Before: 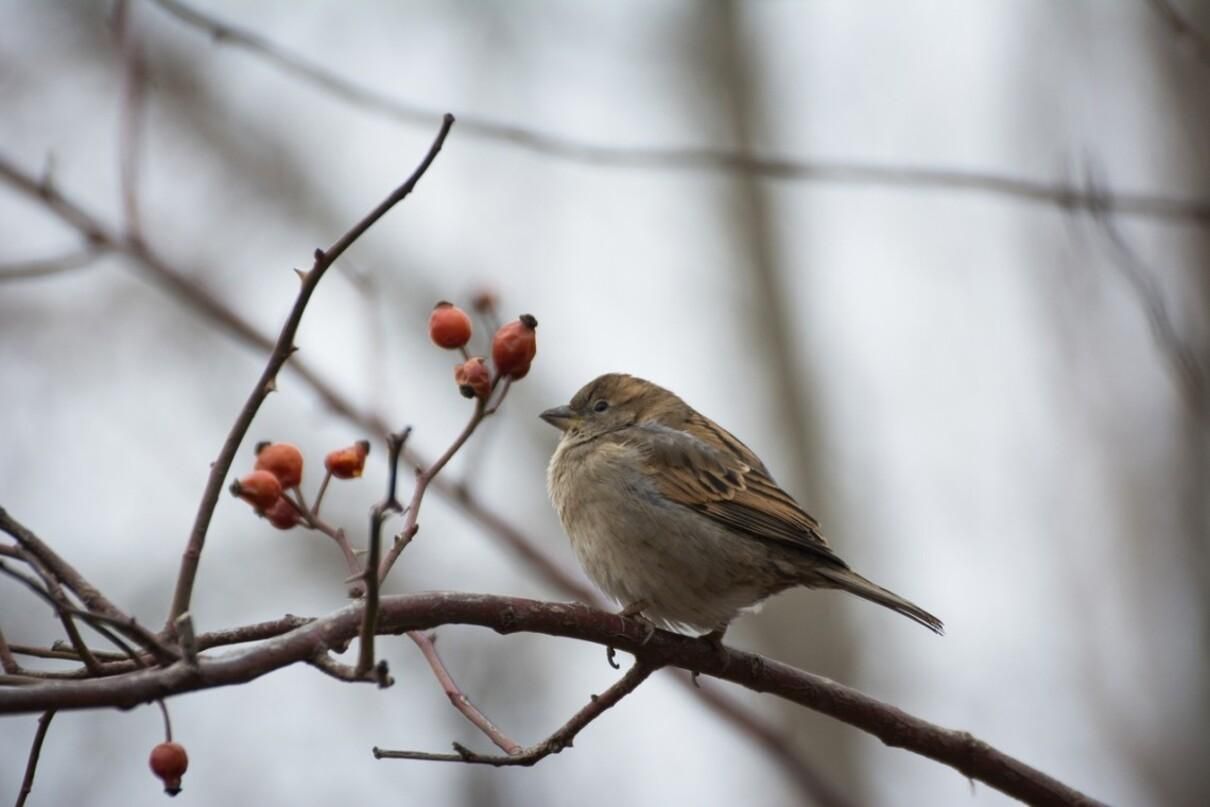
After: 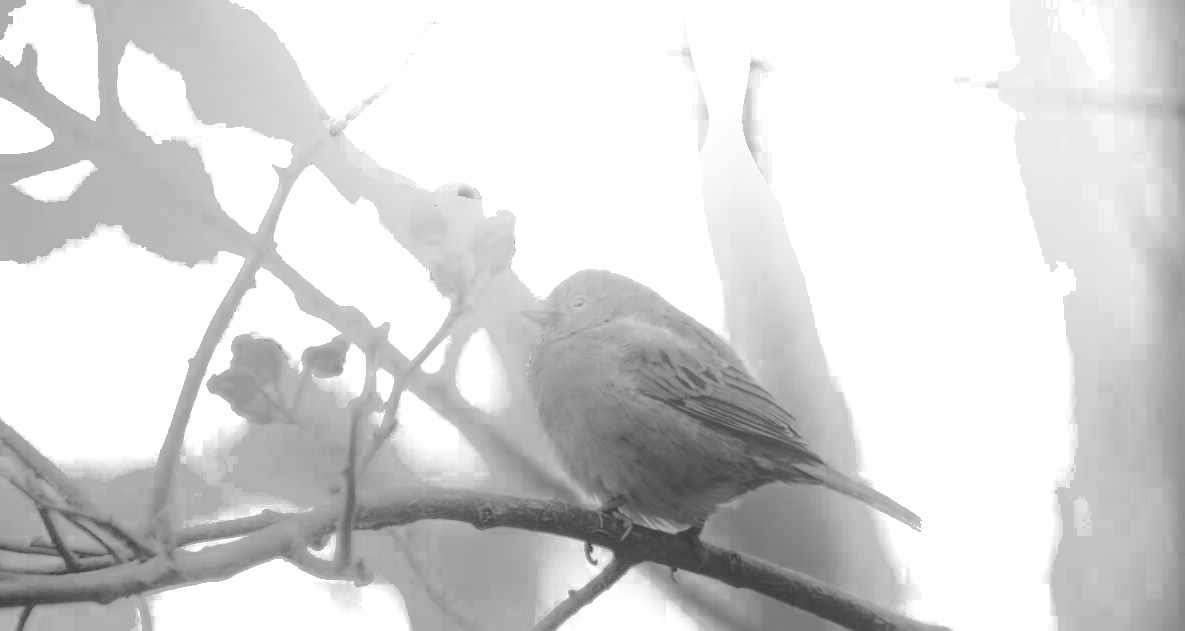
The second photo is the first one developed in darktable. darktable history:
shadows and highlights: shadows -21.79, highlights 98.76, soften with gaussian
crop and rotate: left 1.843%, top 12.983%, right 0.19%, bottom 8.798%
exposure: black level correction -0.015, compensate highlight preservation false
color correction: highlights a* 0.181, highlights b* 29.44, shadows a* -0.241, shadows b* 21.41
local contrast: on, module defaults
color zones: curves: ch0 [(0.287, 0.048) (0.493, 0.484) (0.737, 0.816)]; ch1 [(0, 0) (0.143, 0) (0.286, 0) (0.429, 0) (0.571, 0) (0.714, 0) (0.857, 0)]
tone equalizer: -8 EV -1.1 EV, -7 EV -1.02 EV, -6 EV -0.827 EV, -5 EV -0.601 EV, -3 EV 0.603 EV, -2 EV 0.847 EV, -1 EV 1.01 EV, +0 EV 1.07 EV, mask exposure compensation -0.505 EV
